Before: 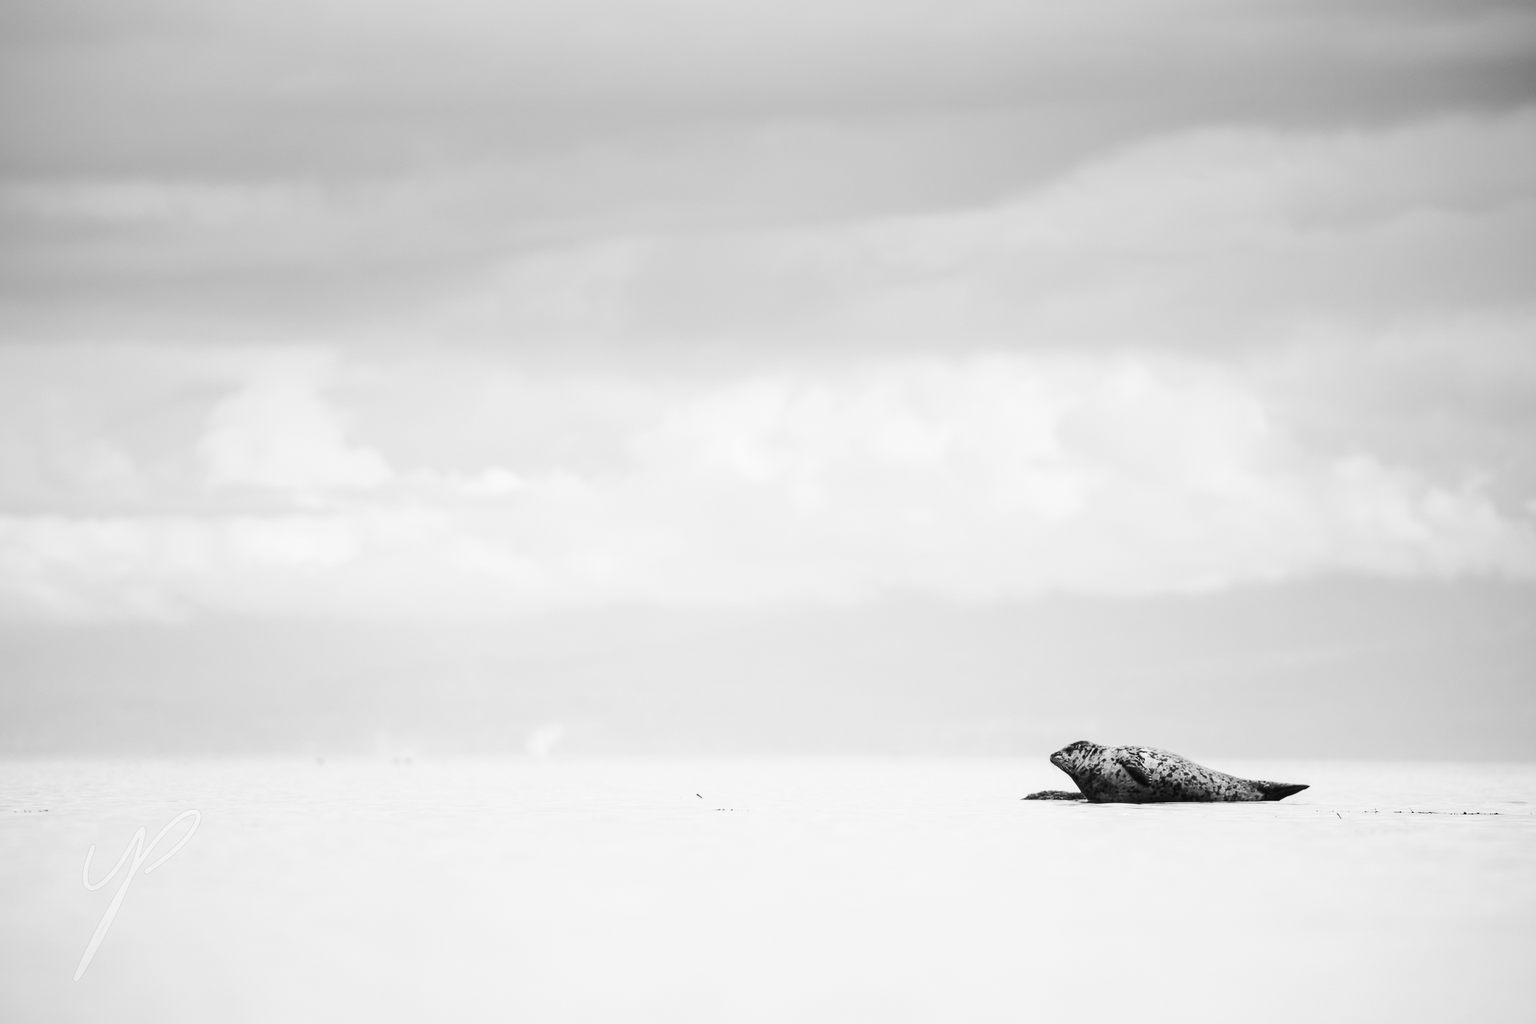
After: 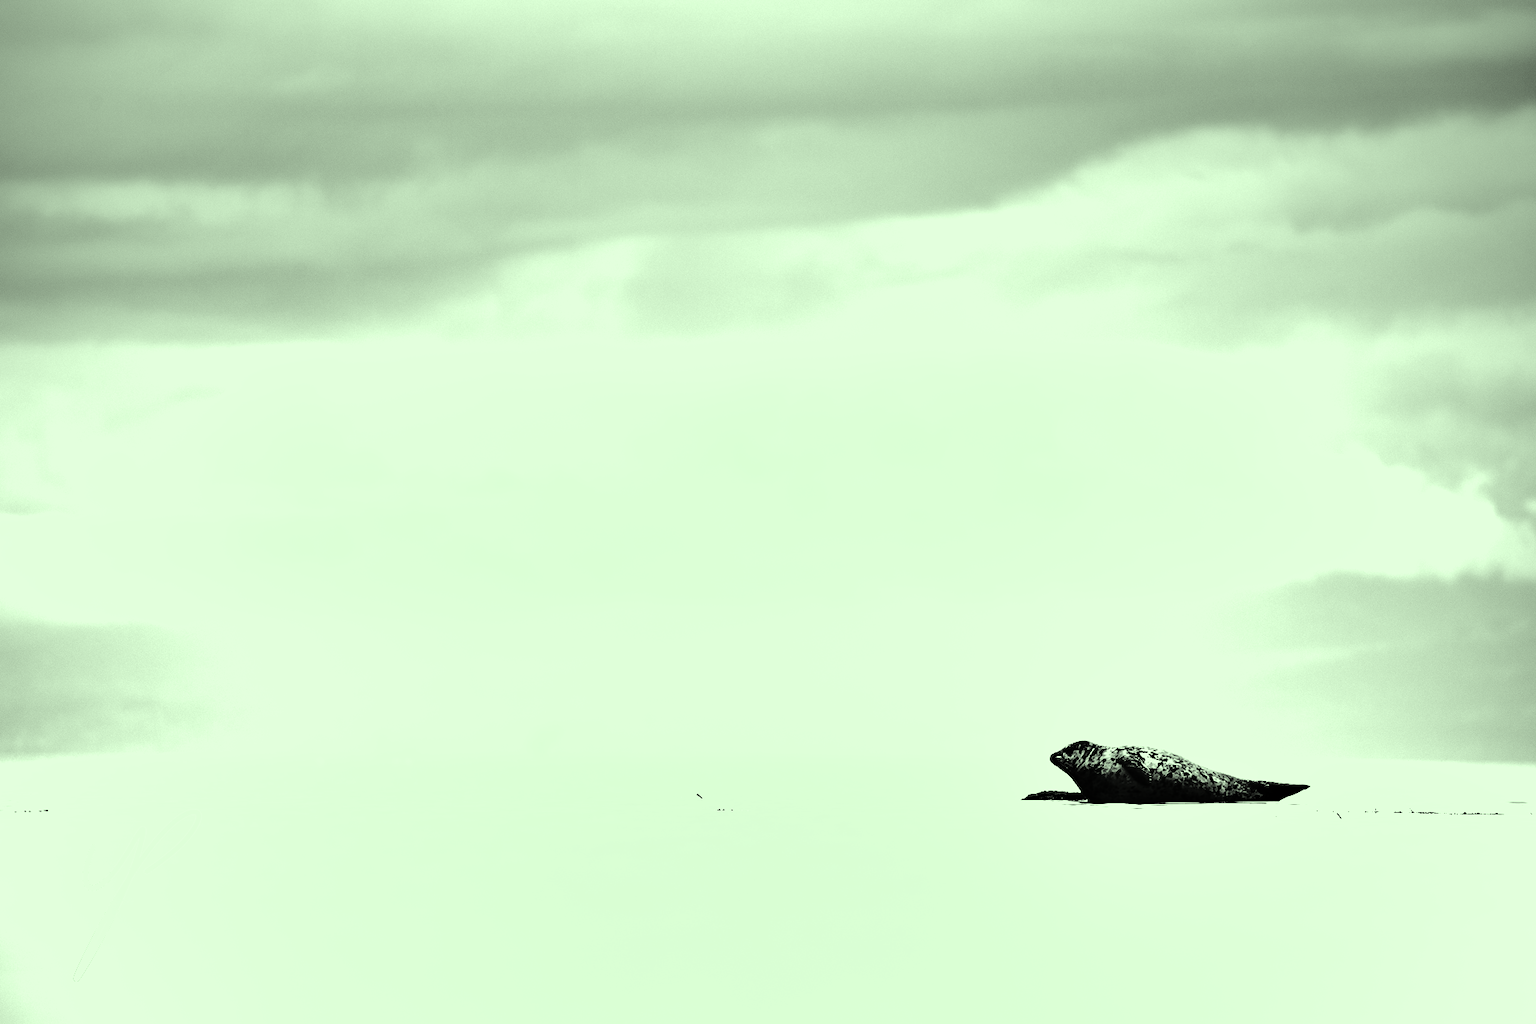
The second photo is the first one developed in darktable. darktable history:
exposure: black level correction -0.002, exposure 0.54 EV, compensate highlight preservation false
shadows and highlights: shadows 75.74, highlights -60.68, soften with gaussian
color correction: highlights a* -10.98, highlights b* 9.91, saturation 1.72
